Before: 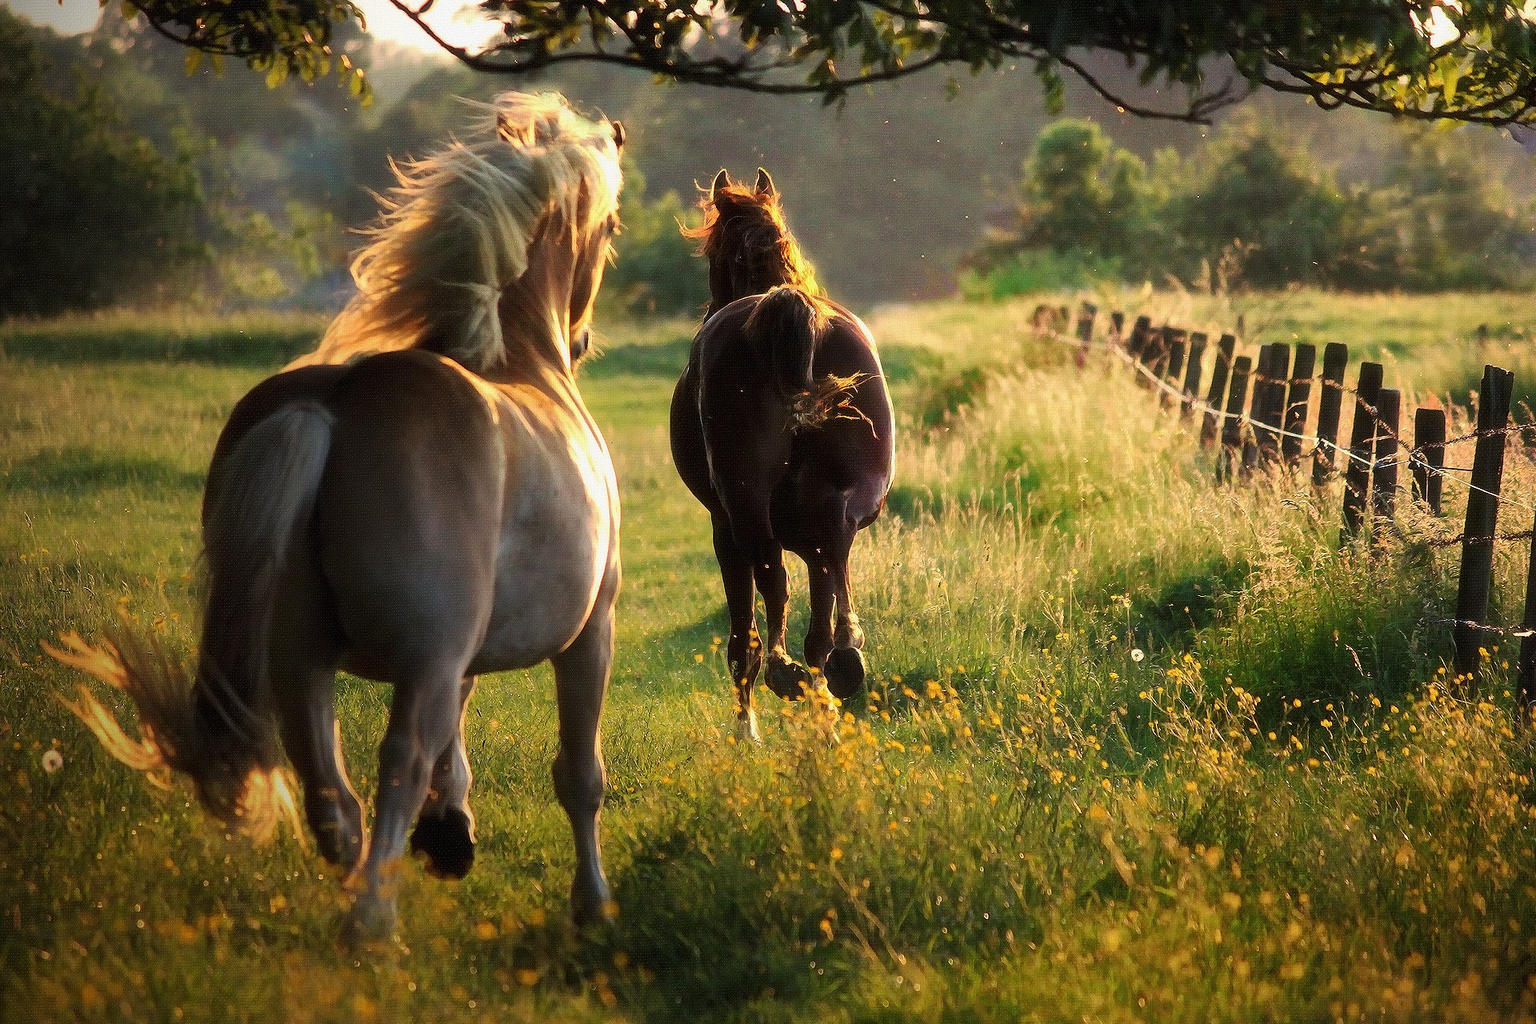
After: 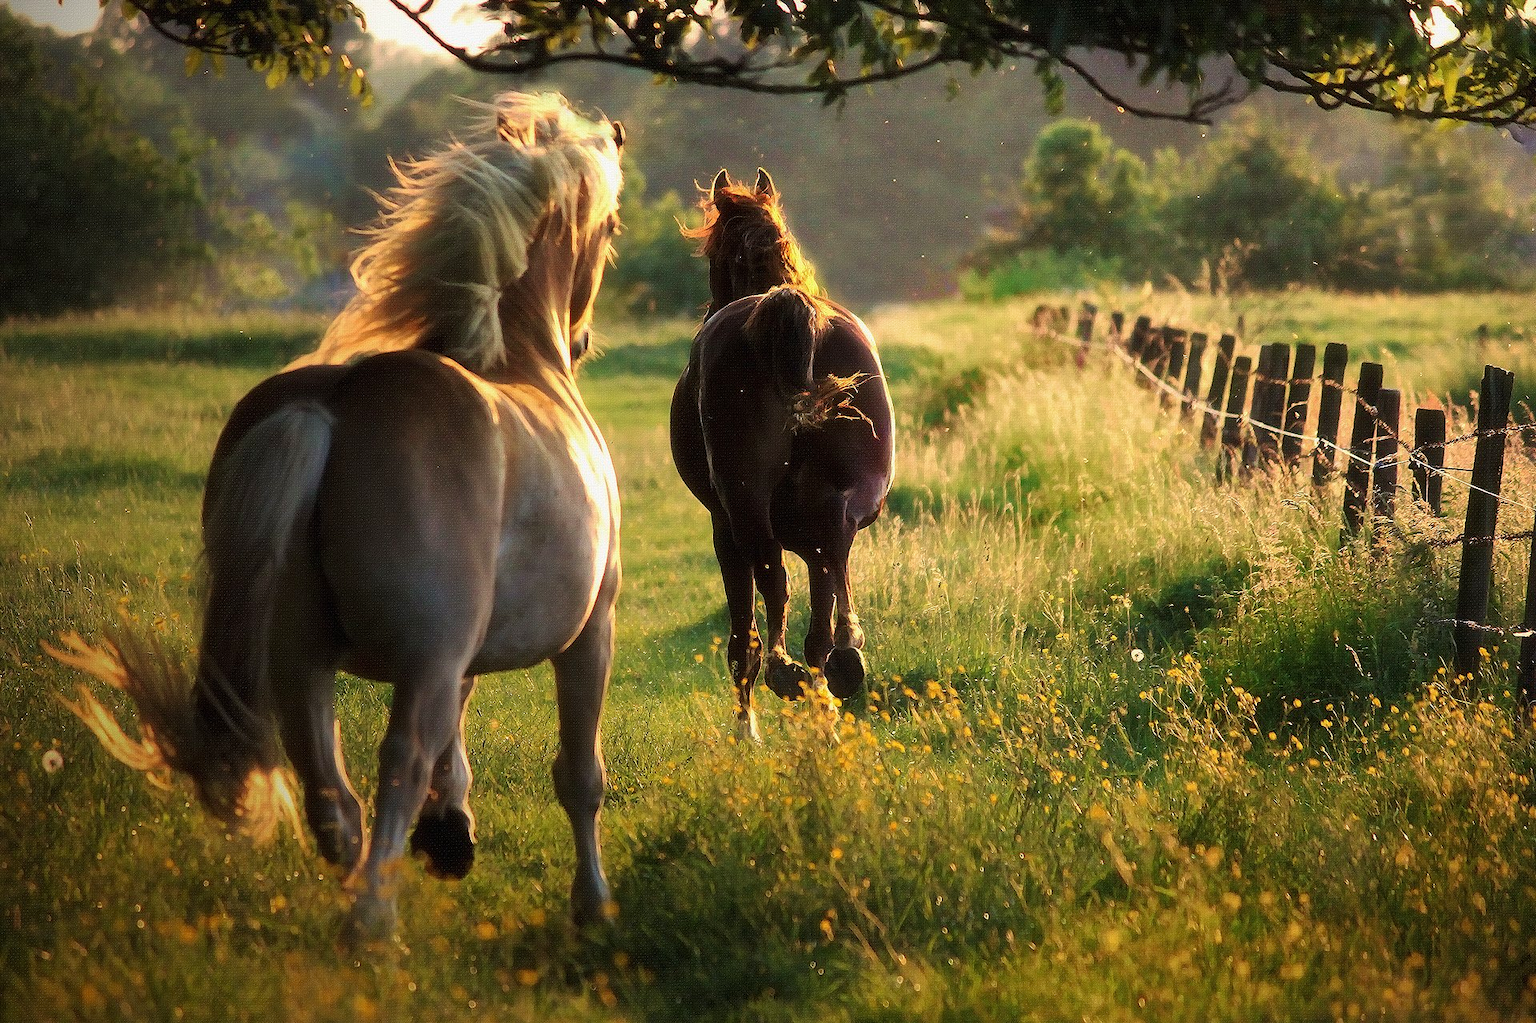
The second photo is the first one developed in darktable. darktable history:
velvia: strength 15%
crop: bottom 0.071%
